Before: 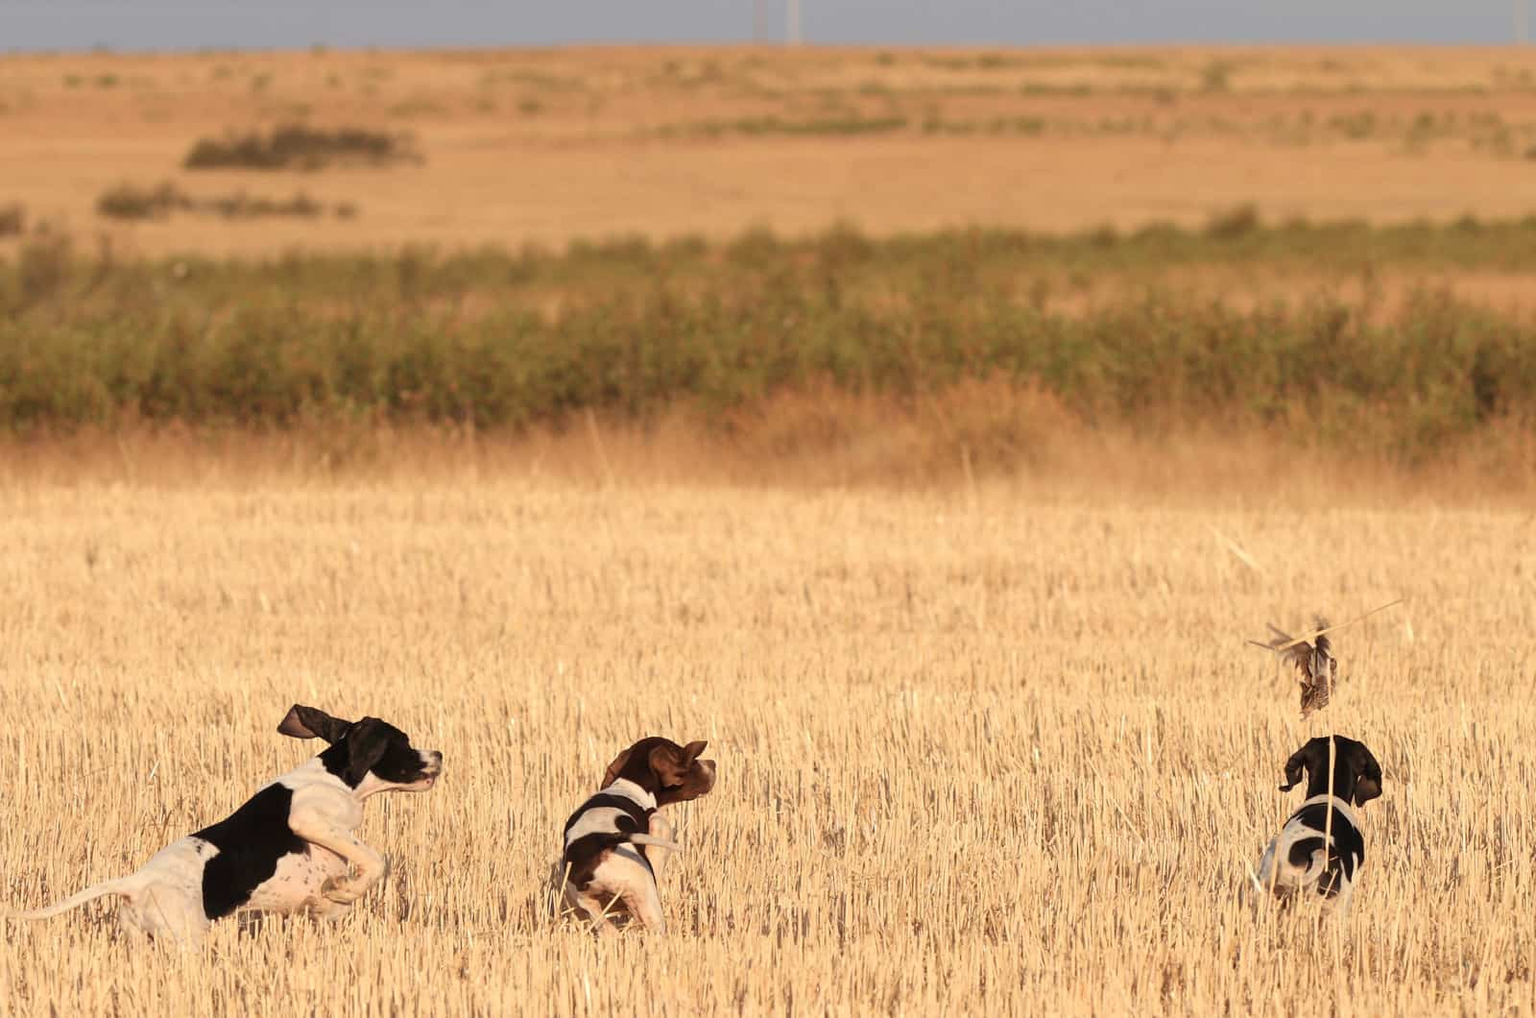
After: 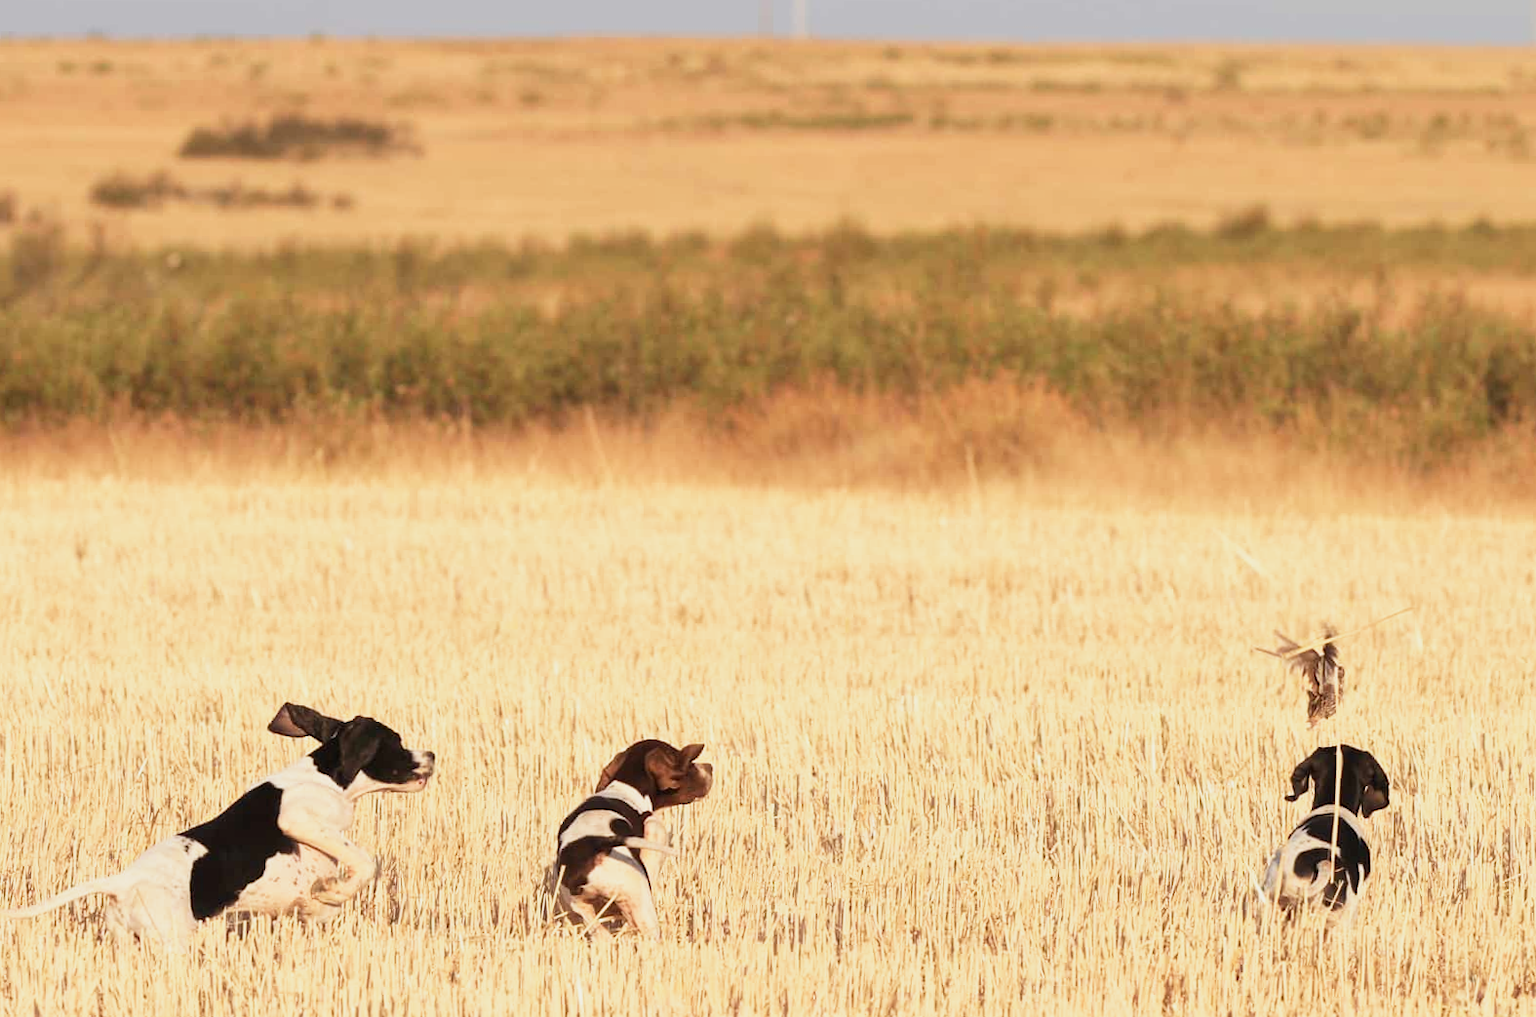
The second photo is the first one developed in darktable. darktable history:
crop and rotate: angle -0.588°
base curve: curves: ch0 [(0, 0) (0.088, 0.125) (0.176, 0.251) (0.354, 0.501) (0.613, 0.749) (1, 0.877)], preserve colors none
